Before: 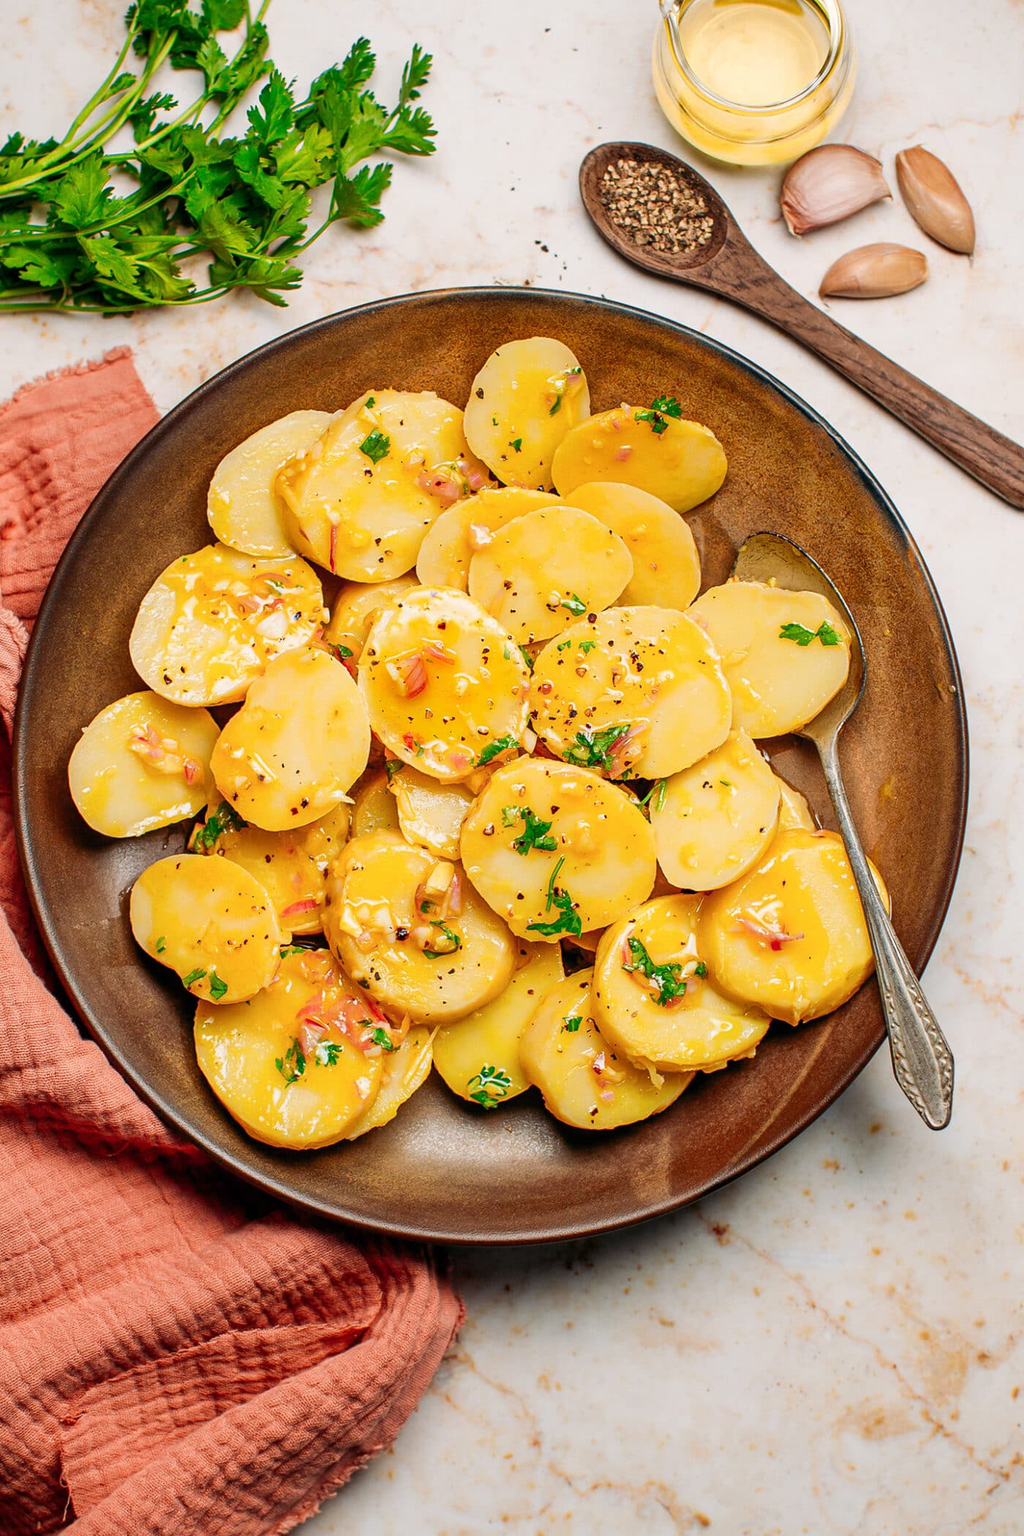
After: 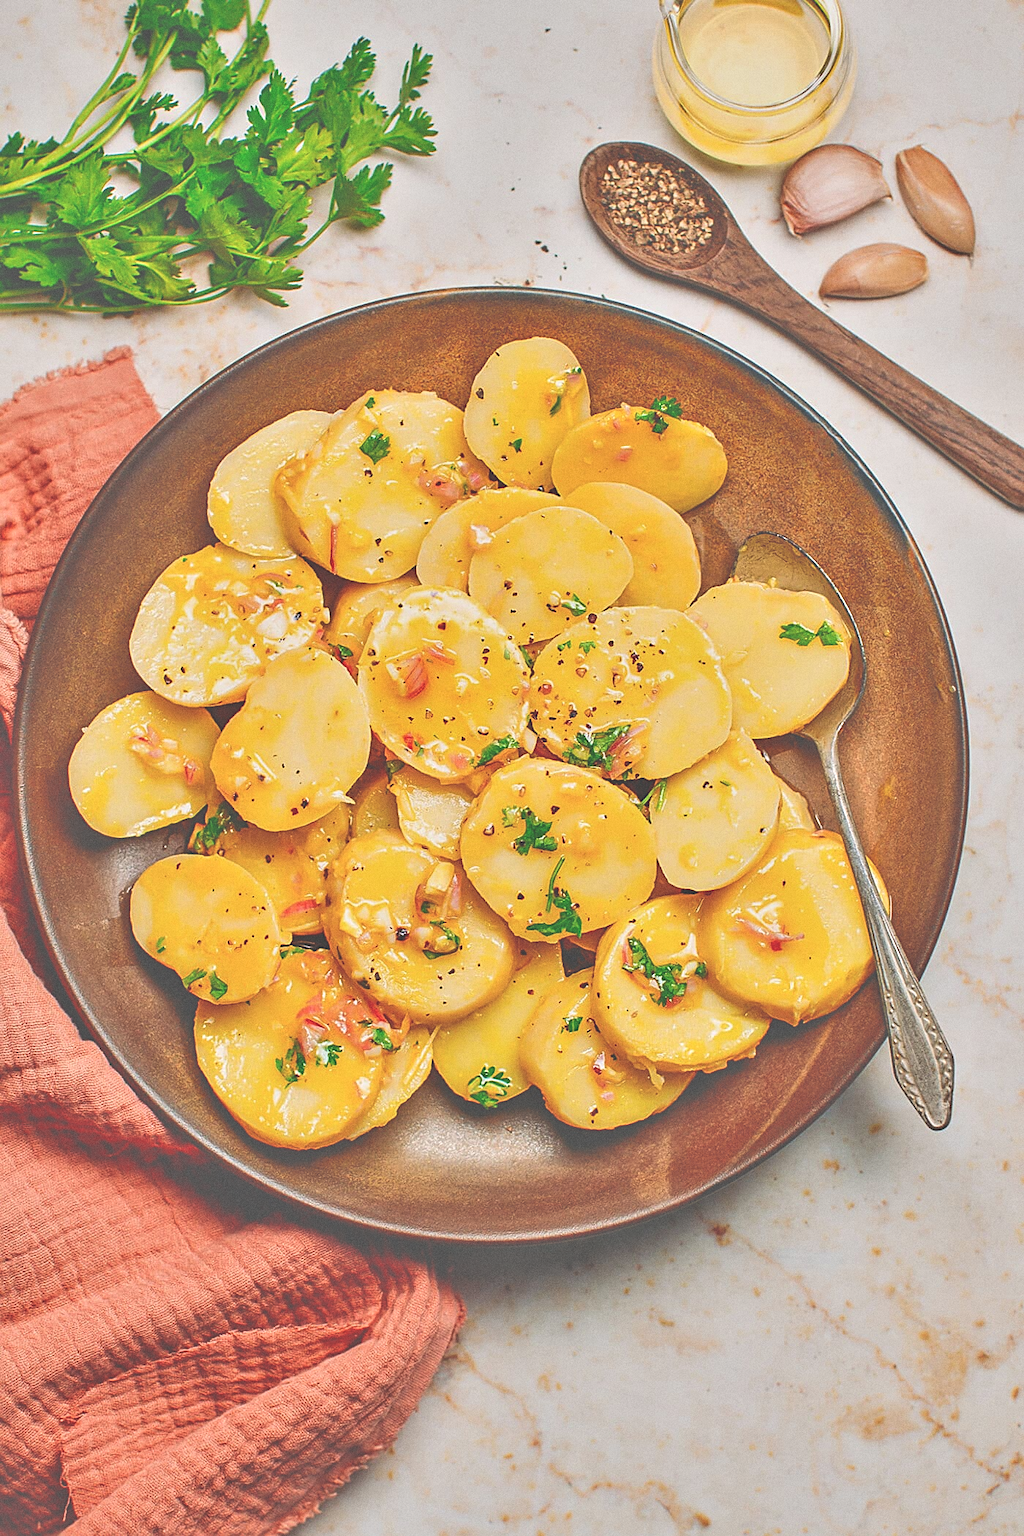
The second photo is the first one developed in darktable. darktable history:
exposure: black level correction -0.036, exposure -0.497 EV, compensate highlight preservation false
sharpen: on, module defaults
grain: coarseness 0.09 ISO
tone equalizer: -8 EV 2 EV, -7 EV 2 EV, -6 EV 2 EV, -5 EV 2 EV, -4 EV 2 EV, -3 EV 1.5 EV, -2 EV 1 EV, -1 EV 0.5 EV
